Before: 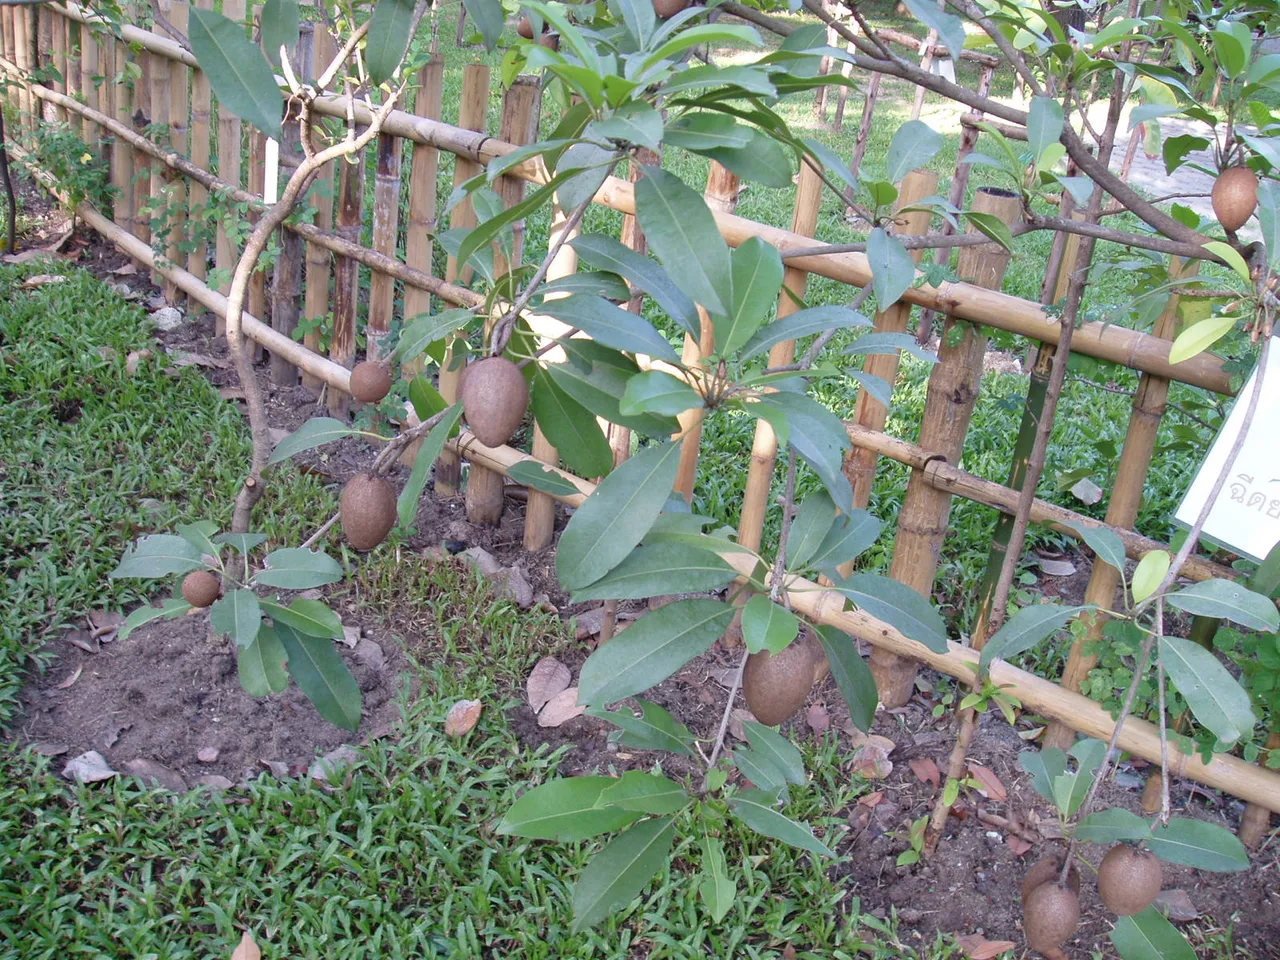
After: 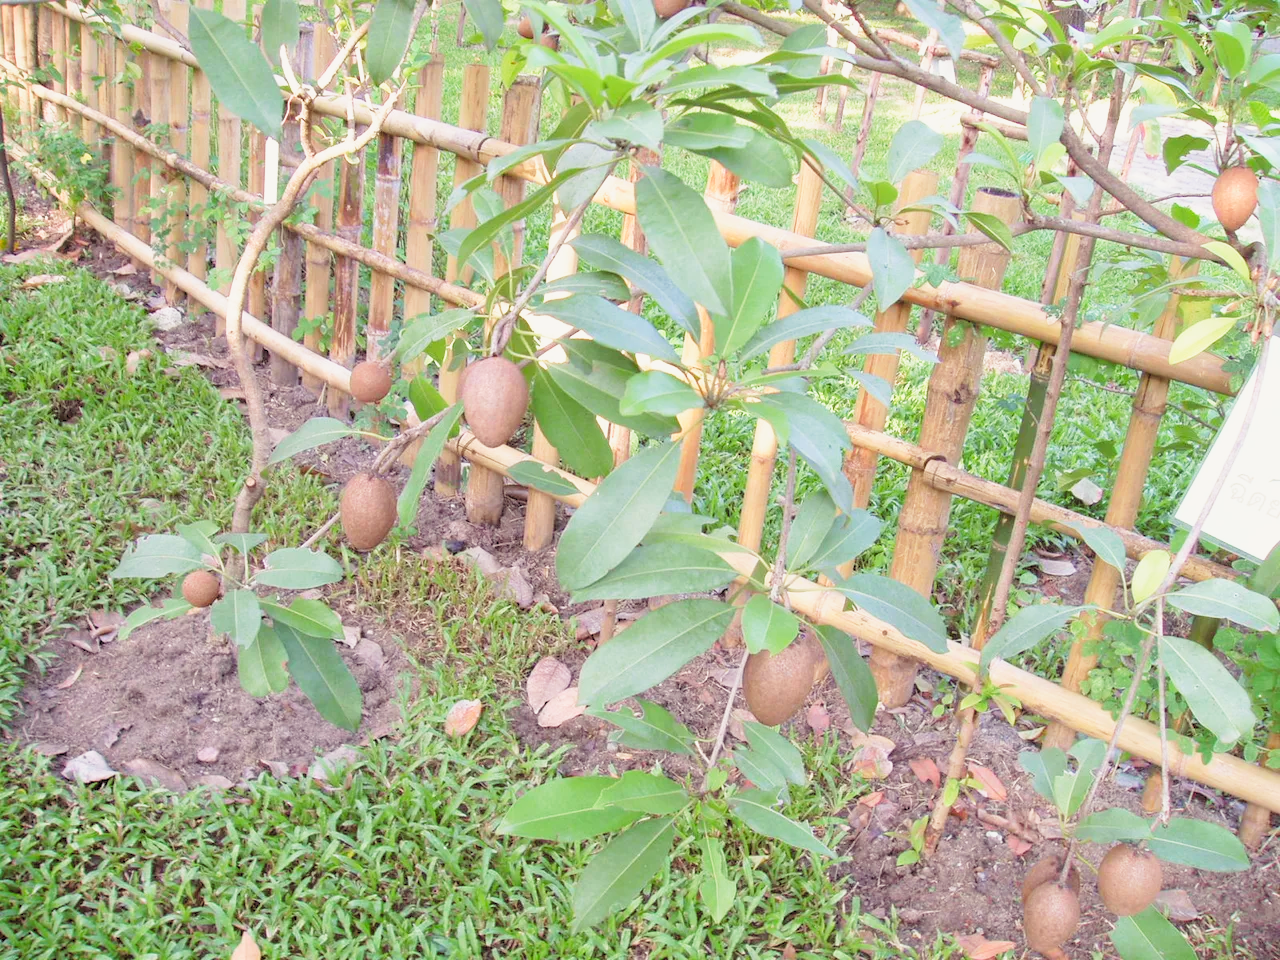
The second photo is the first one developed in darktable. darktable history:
base curve: curves: ch0 [(0, 0) (0.088, 0.125) (0.176, 0.251) (0.354, 0.501) (0.613, 0.749) (1, 0.877)], preserve colors none
exposure: exposure 0.014 EV, compensate highlight preservation false
levels: levels [0.093, 0.434, 0.988]
color balance: lift [1.005, 1.002, 0.998, 0.998], gamma [1, 1.021, 1.02, 0.979], gain [0.923, 1.066, 1.056, 0.934]
